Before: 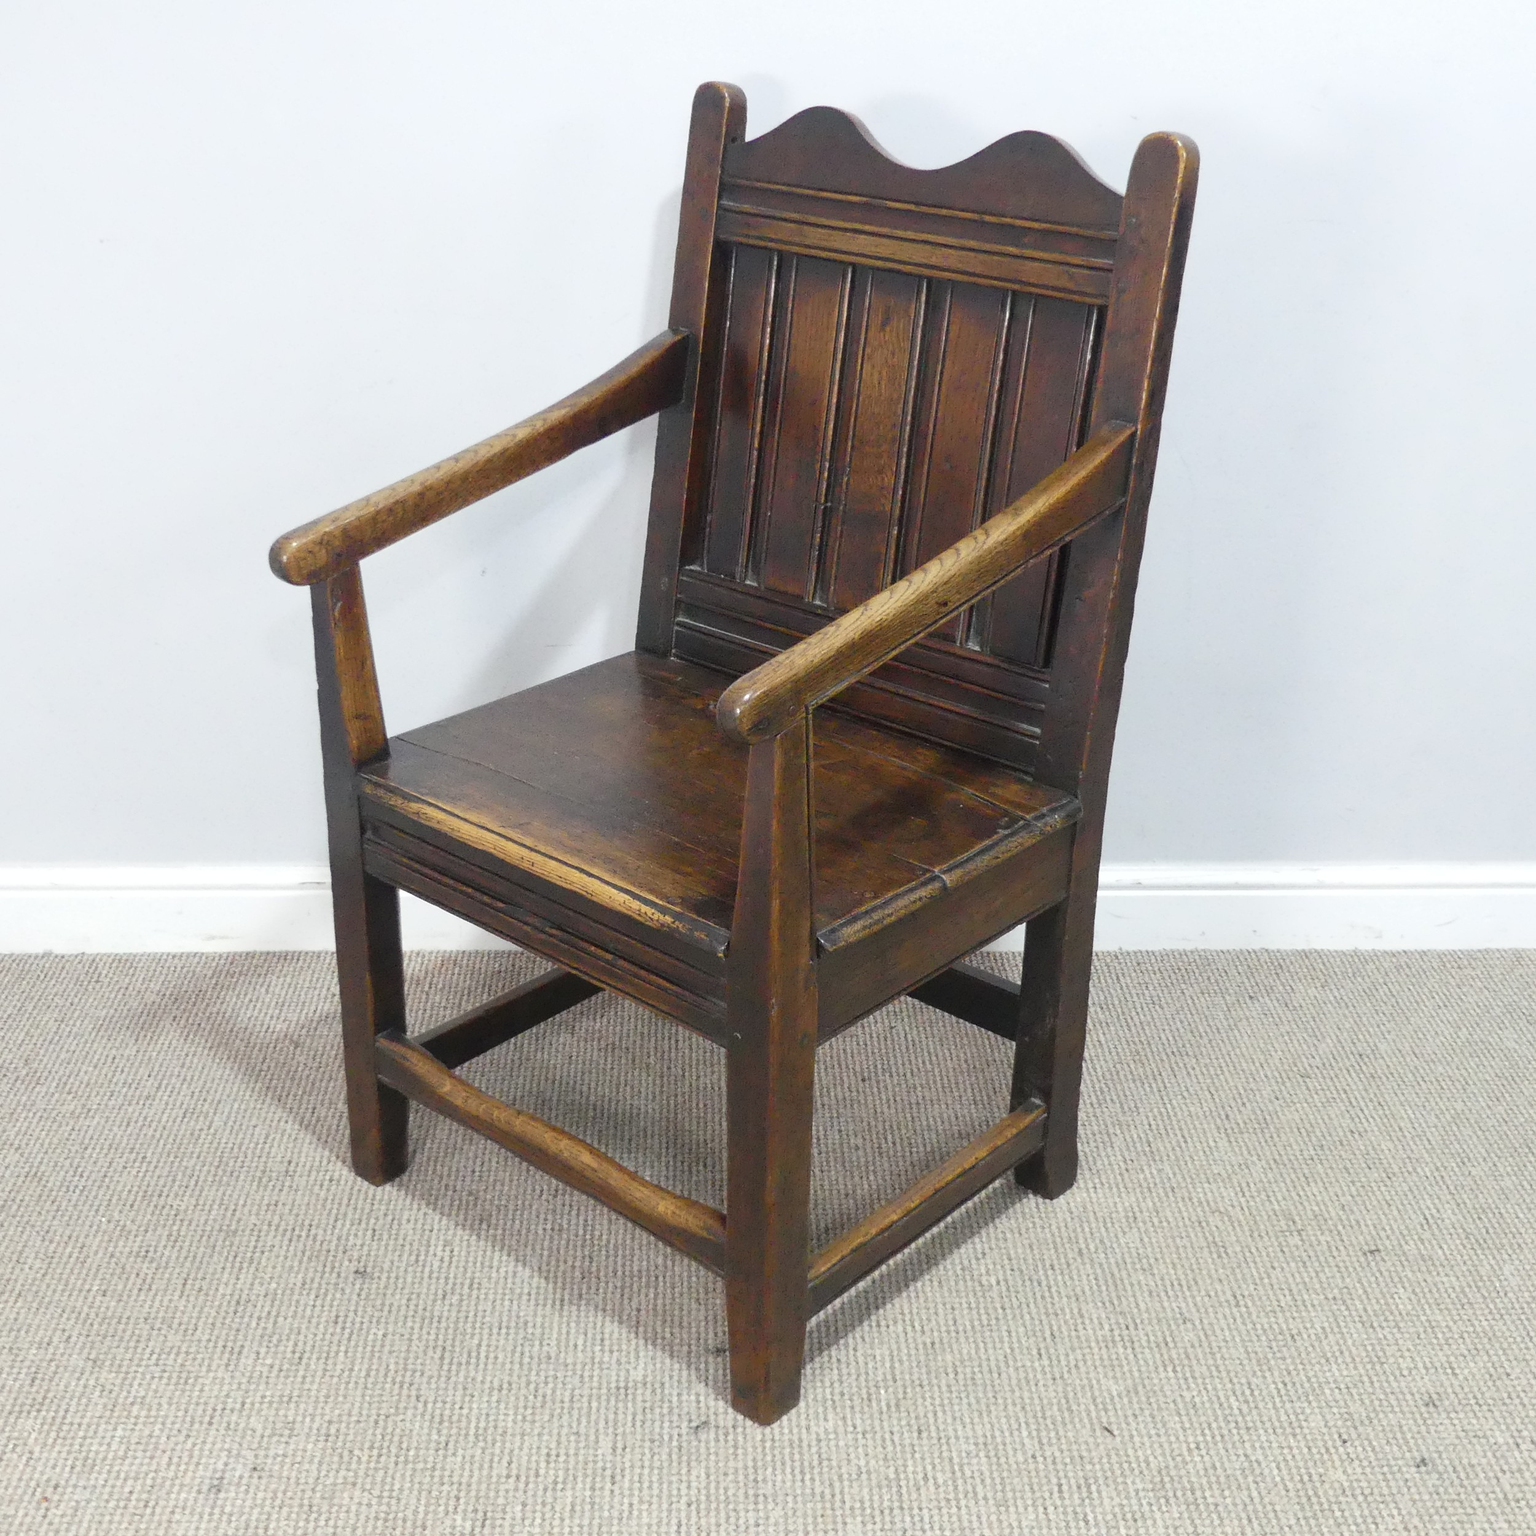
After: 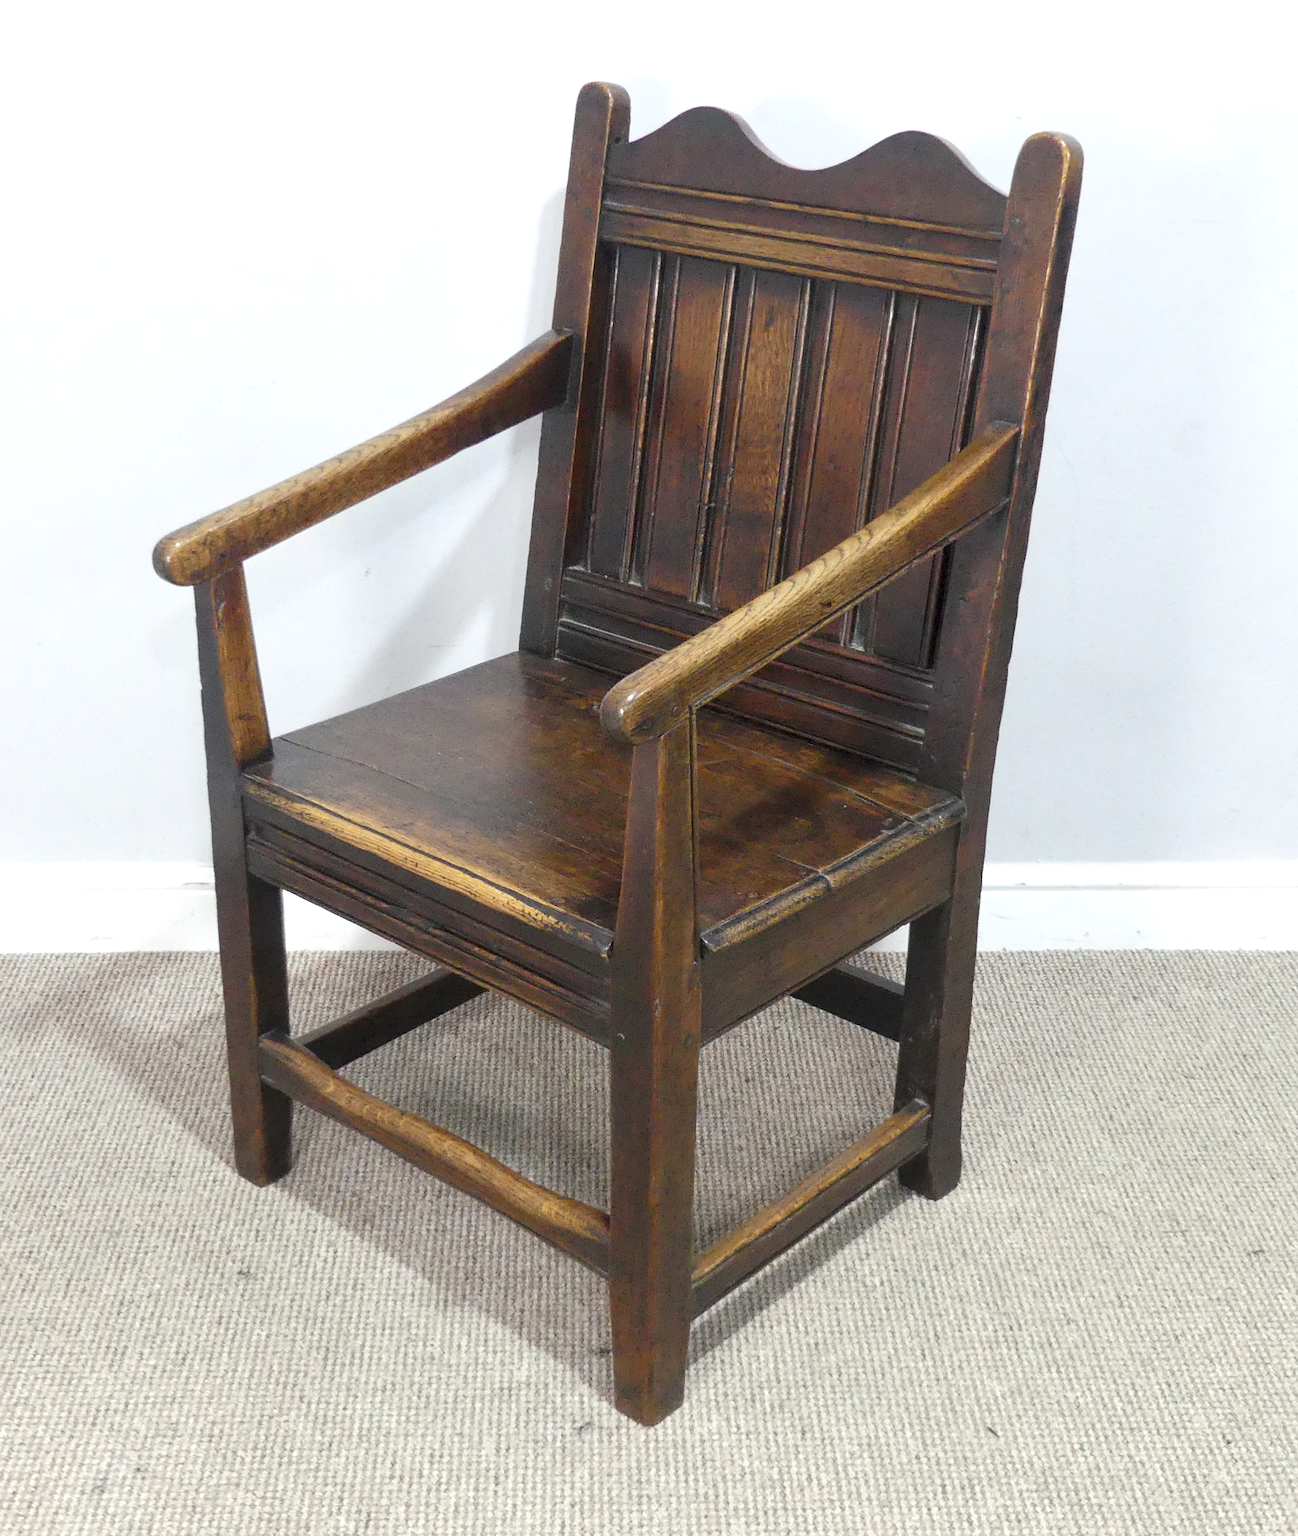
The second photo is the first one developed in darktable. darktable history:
crop: left 7.611%, right 7.837%
tone equalizer: -8 EV -0.552 EV, edges refinement/feathering 500, mask exposure compensation -1.57 EV, preserve details no
local contrast: highlights 102%, shadows 99%, detail 119%, midtone range 0.2
exposure: exposure 0.201 EV, compensate highlight preservation false
